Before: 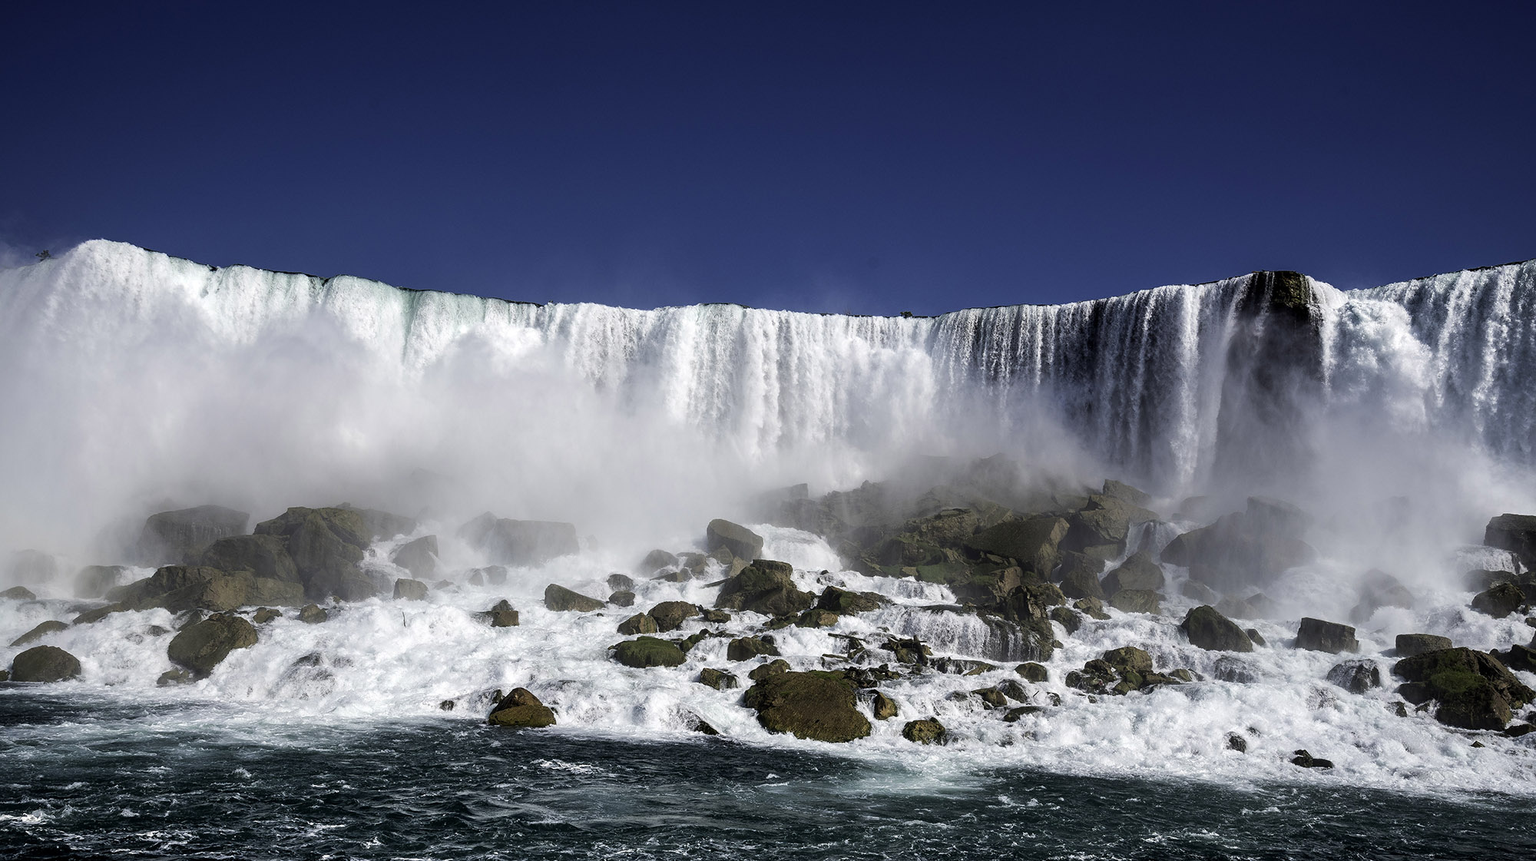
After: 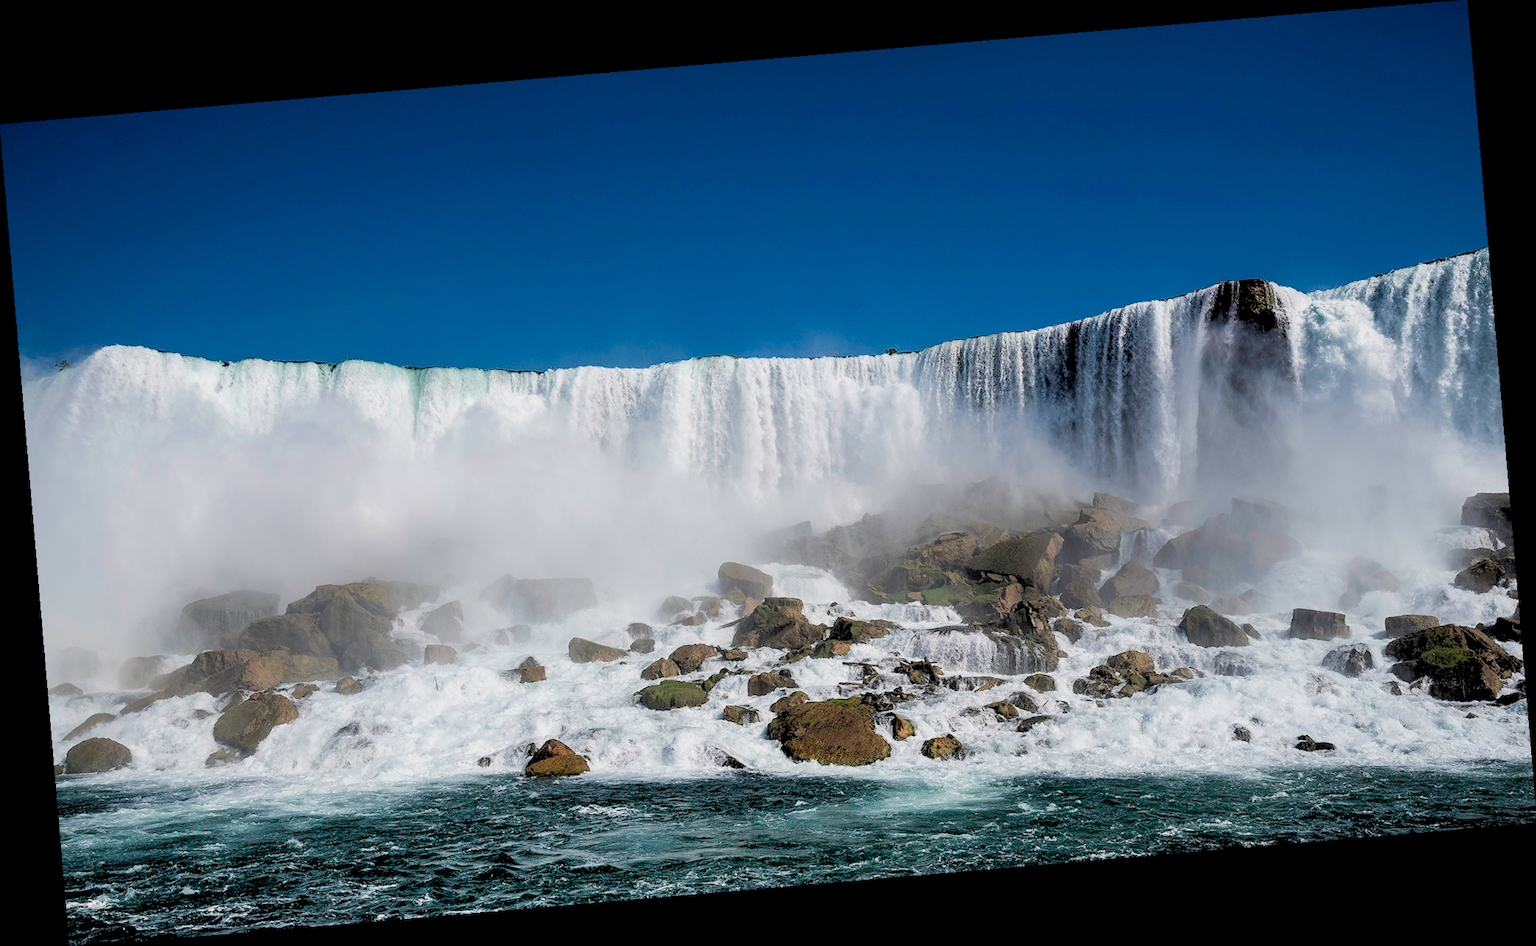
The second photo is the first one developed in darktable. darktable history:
rotate and perspective: rotation -4.86°, automatic cropping off
rgb levels: preserve colors sum RGB, levels [[0.038, 0.433, 0.934], [0, 0.5, 1], [0, 0.5, 1]]
